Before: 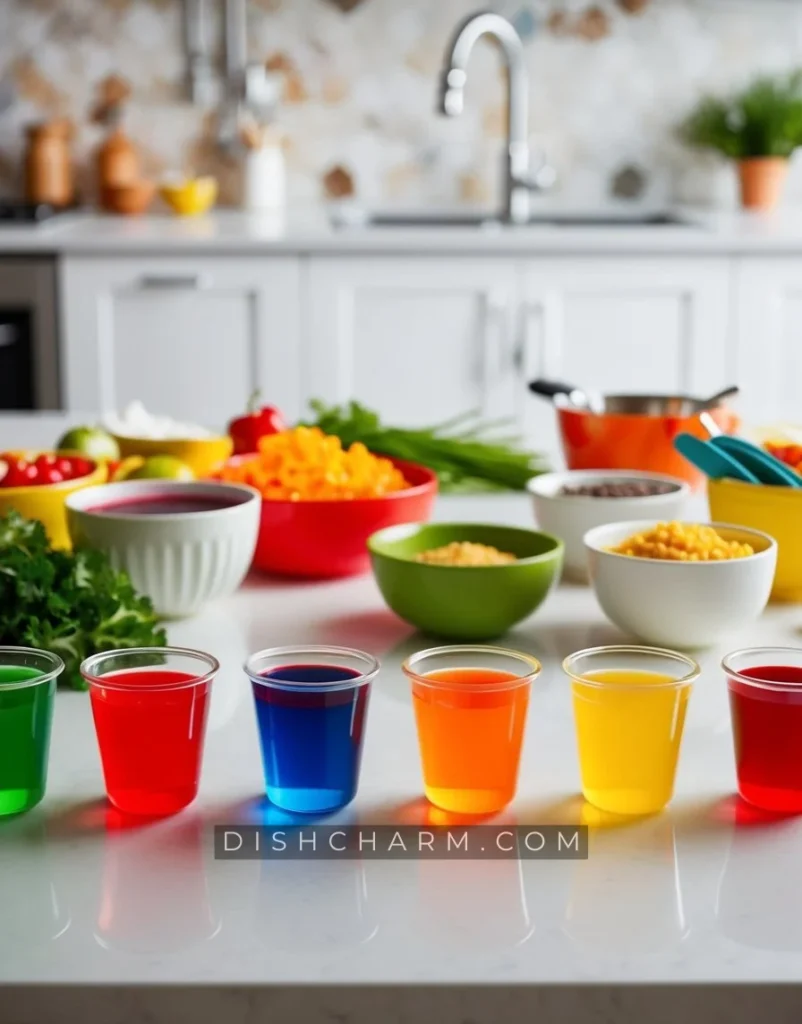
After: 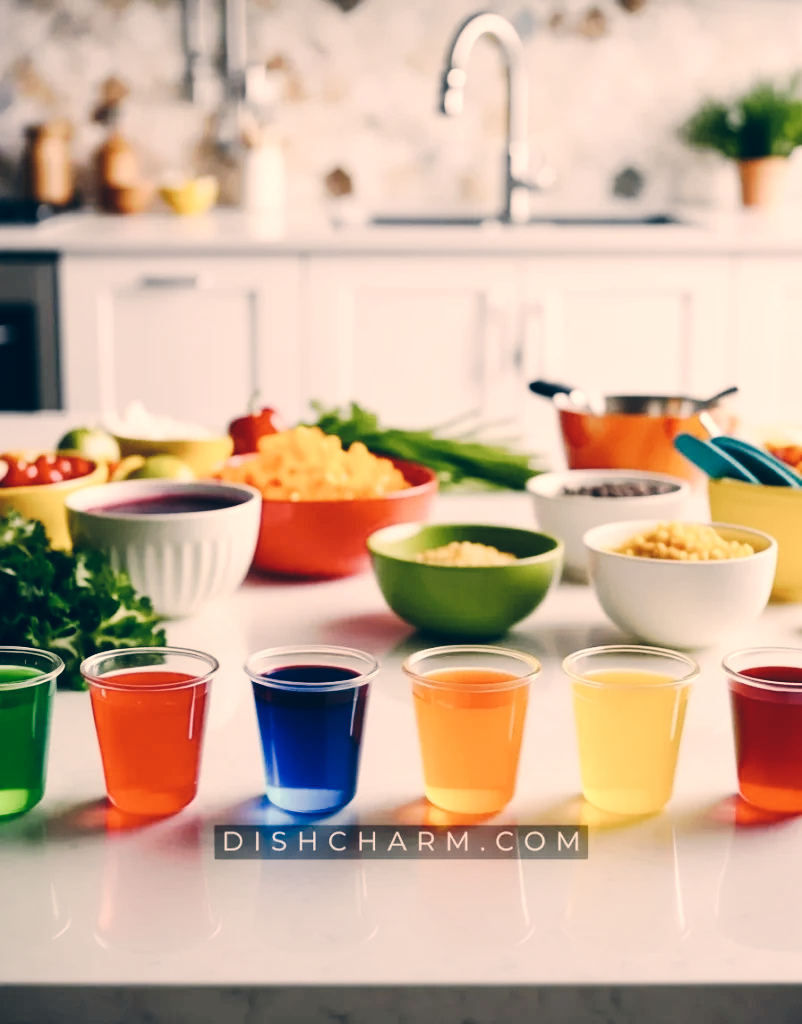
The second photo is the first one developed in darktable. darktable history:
tone curve: curves: ch0 [(0, 0) (0.003, 0.018) (0.011, 0.021) (0.025, 0.028) (0.044, 0.039) (0.069, 0.05) (0.1, 0.06) (0.136, 0.081) (0.177, 0.117) (0.224, 0.161) (0.277, 0.226) (0.335, 0.315) (0.399, 0.421) (0.468, 0.53) (0.543, 0.627) (0.623, 0.726) (0.709, 0.789) (0.801, 0.859) (0.898, 0.924) (1, 1)], preserve colors none
color correction: highlights a* 10.34, highlights b* 13.94, shadows a* -10.23, shadows b* -15.07
exposure: exposure 0.153 EV, compensate exposure bias true, compensate highlight preservation false
contrast brightness saturation: contrast 0.102, saturation -0.372
